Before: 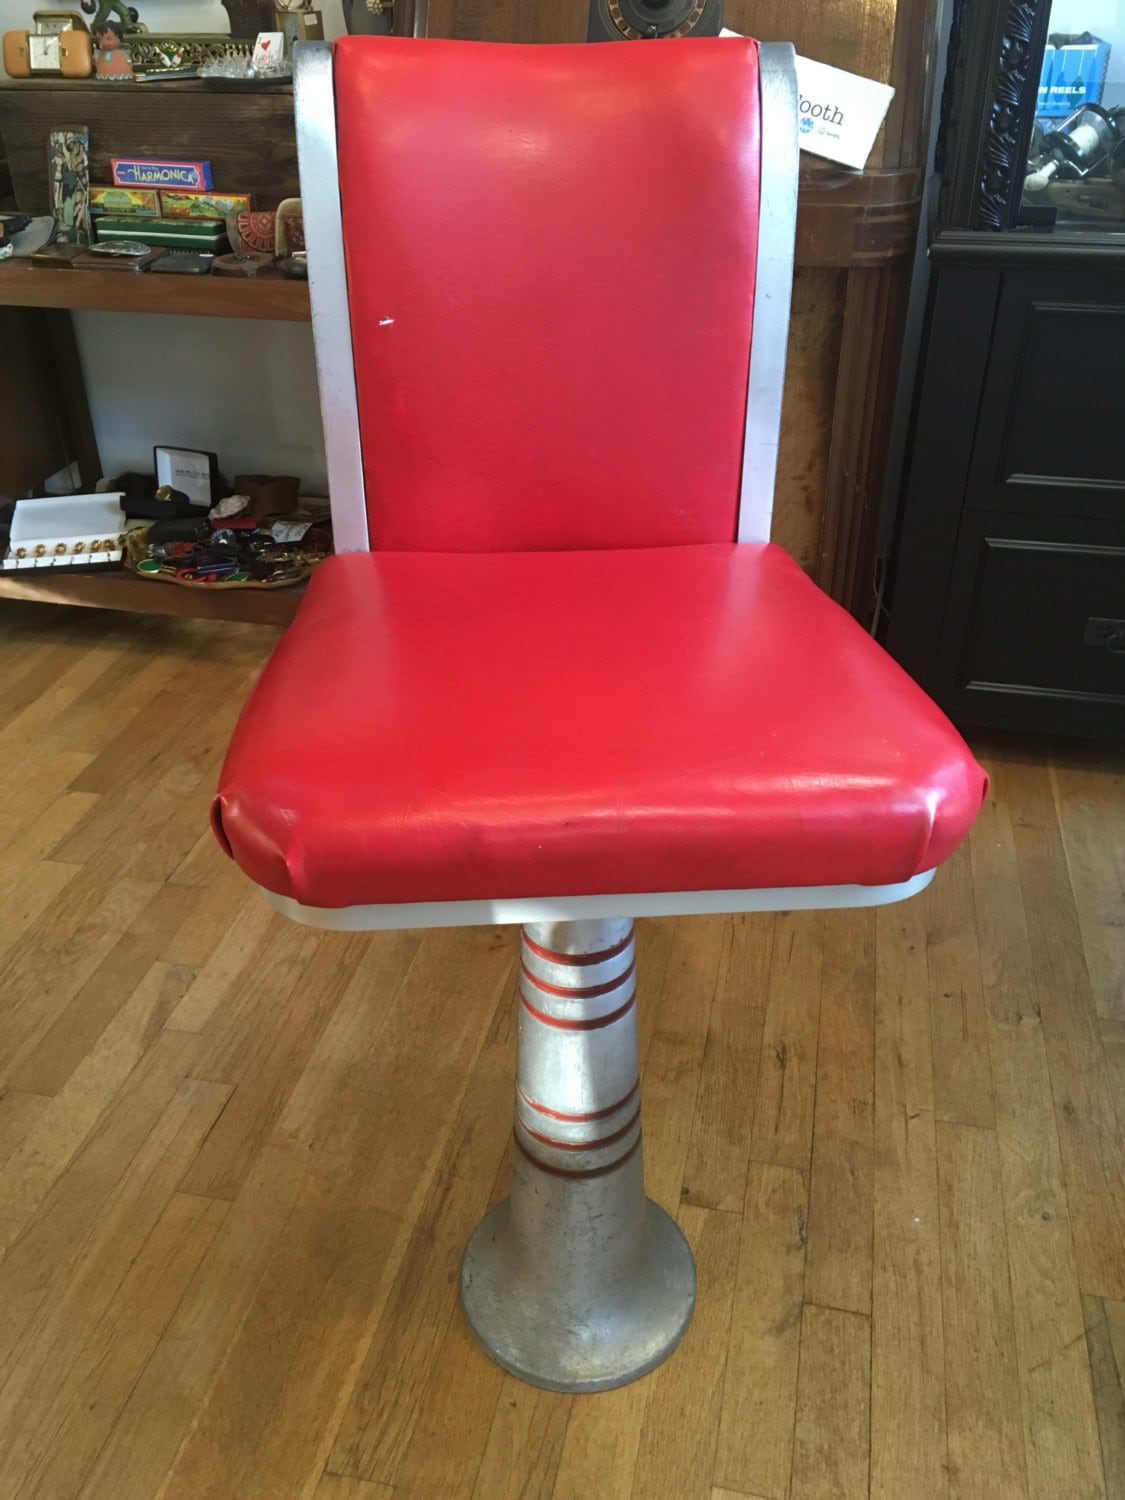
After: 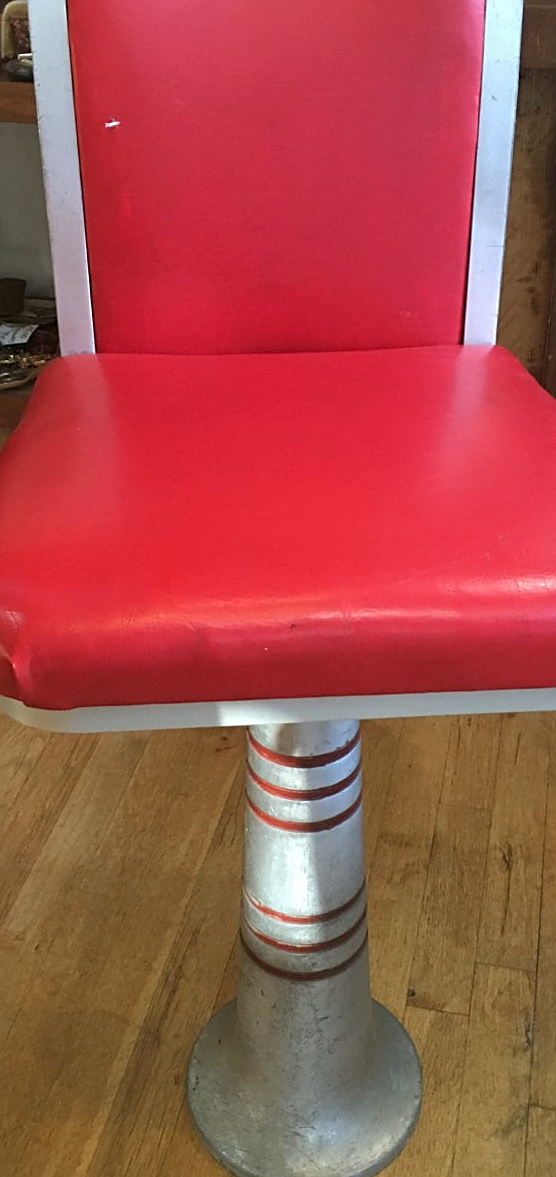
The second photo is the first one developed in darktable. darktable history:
sharpen: on, module defaults
crop and rotate: angle 0.02°, left 24.353%, top 13.219%, right 26.156%, bottom 8.224%
